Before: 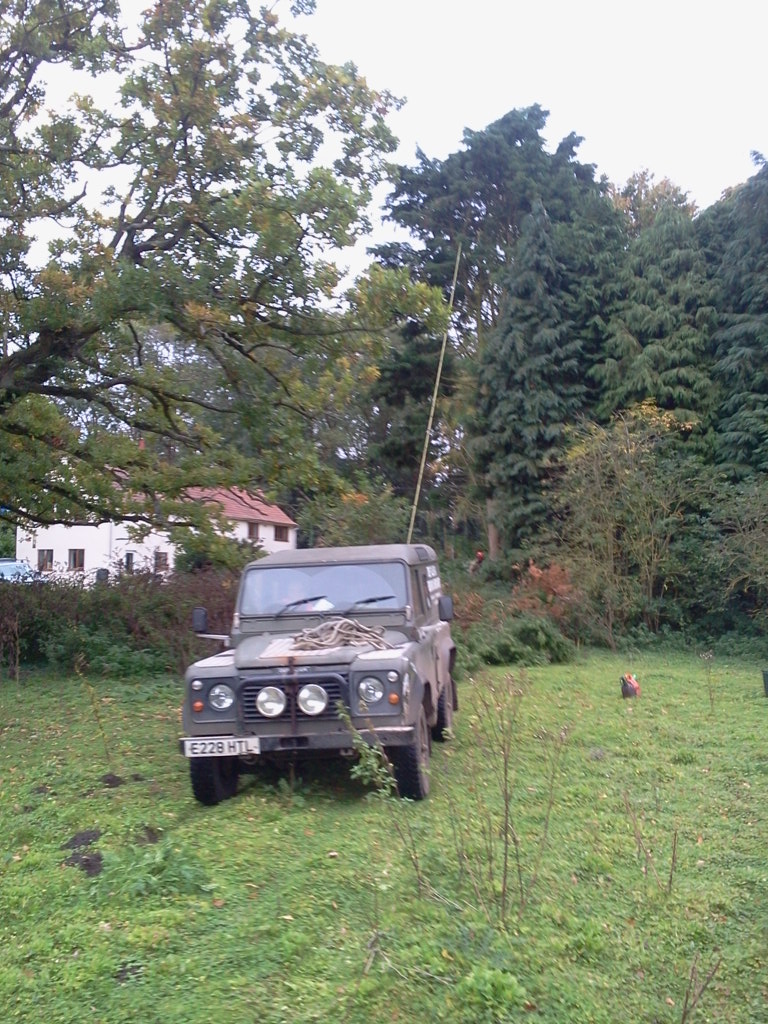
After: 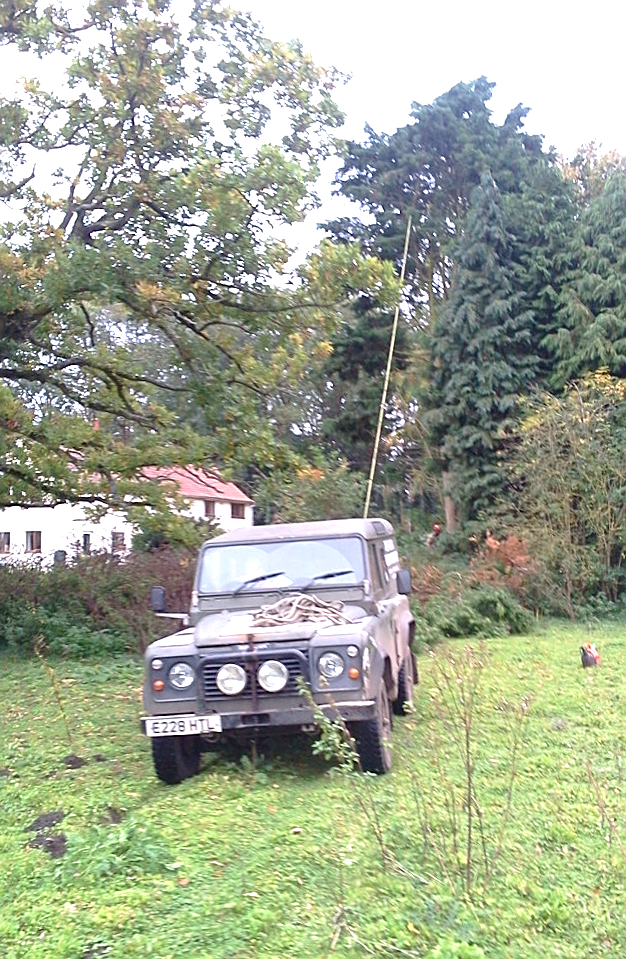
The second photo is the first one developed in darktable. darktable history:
sharpen: on, module defaults
exposure: exposure 0.943 EV, compensate exposure bias true, compensate highlight preservation false
crop and rotate: angle 1.31°, left 4.498%, top 1.09%, right 11.461%, bottom 2.425%
